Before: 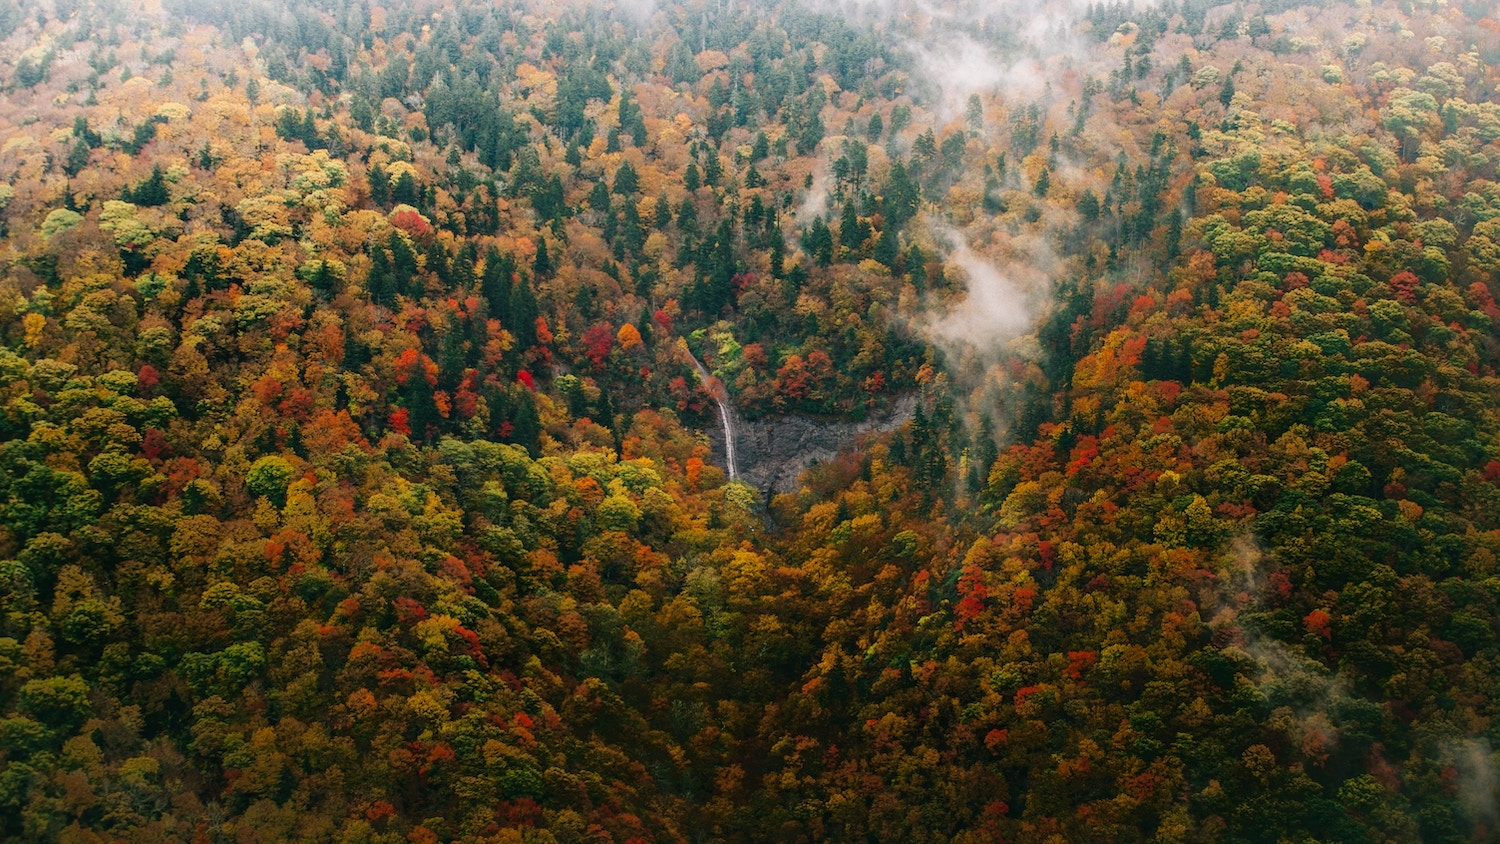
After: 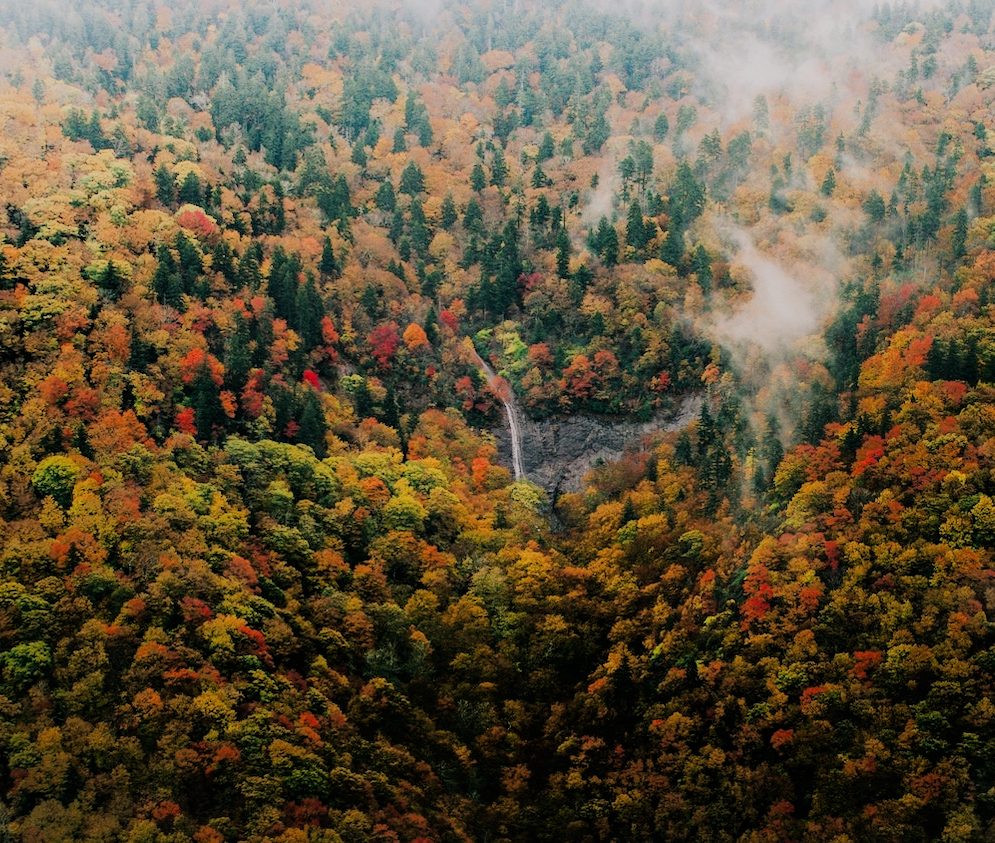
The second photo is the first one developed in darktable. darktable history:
exposure: exposure 0.496 EV, compensate highlight preservation false
crop and rotate: left 14.294%, right 19.329%
filmic rgb: black relative exposure -6.18 EV, white relative exposure 6.98 EV, threshold 3 EV, hardness 2.24, enable highlight reconstruction true
